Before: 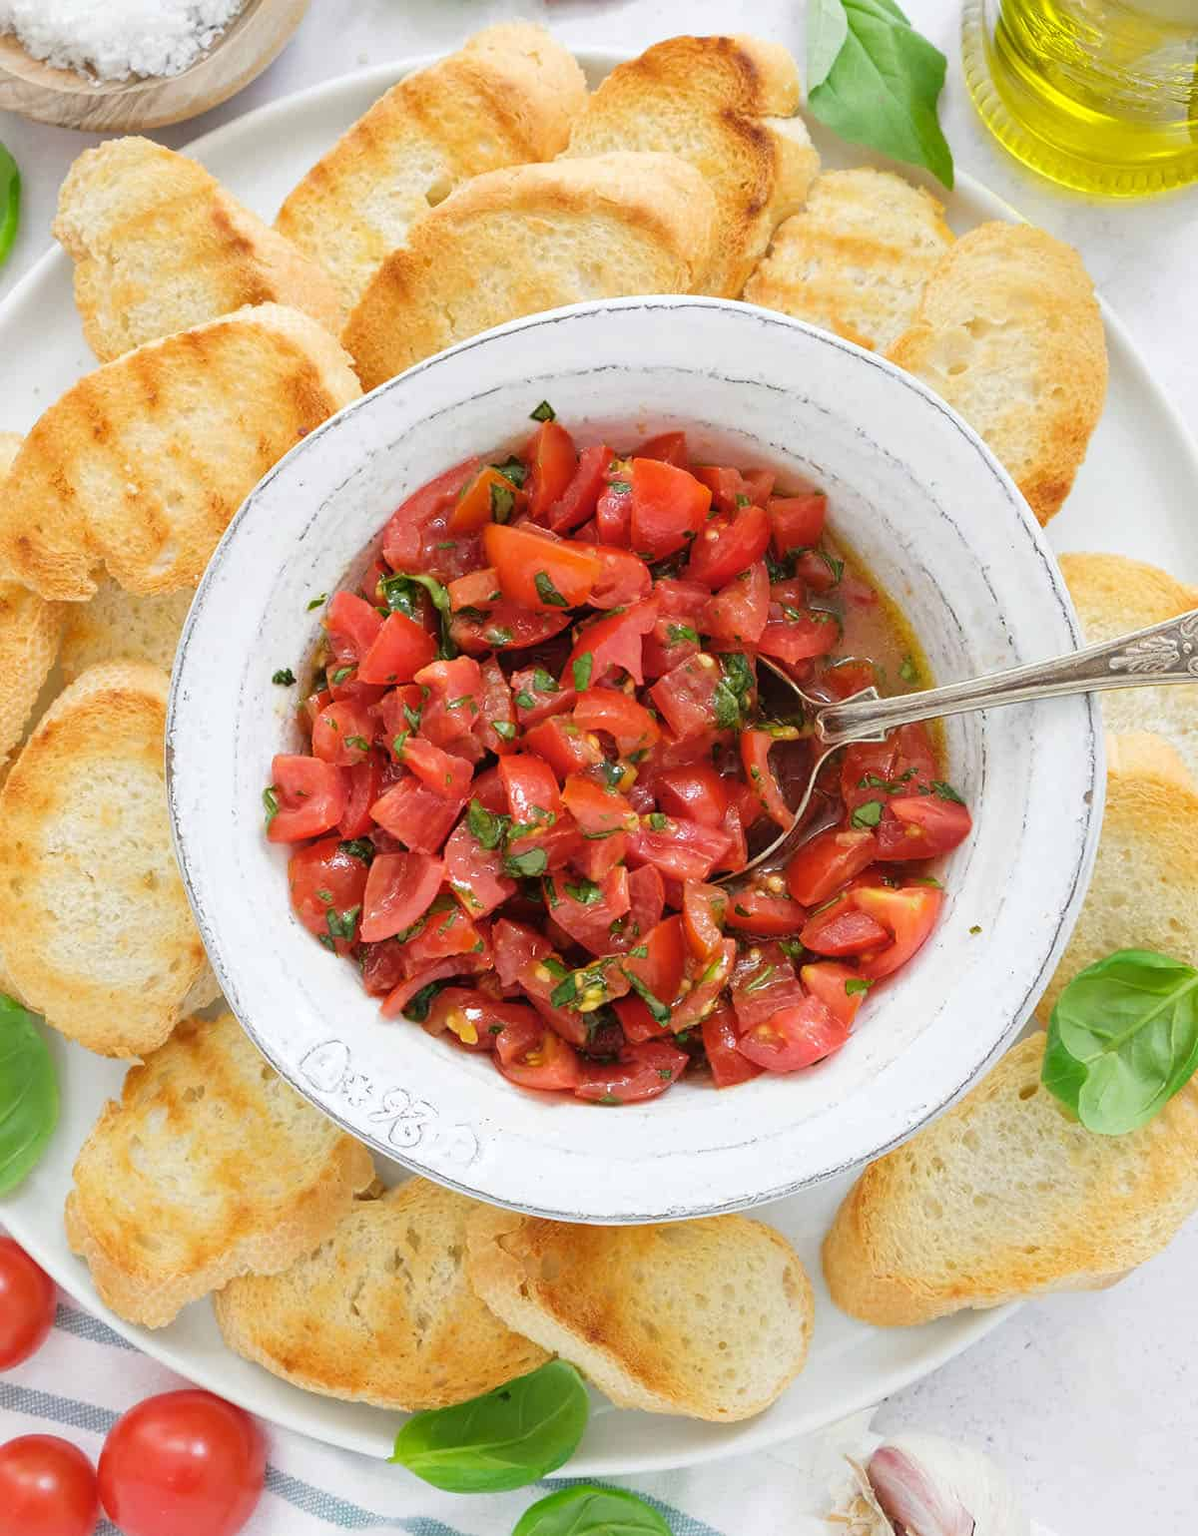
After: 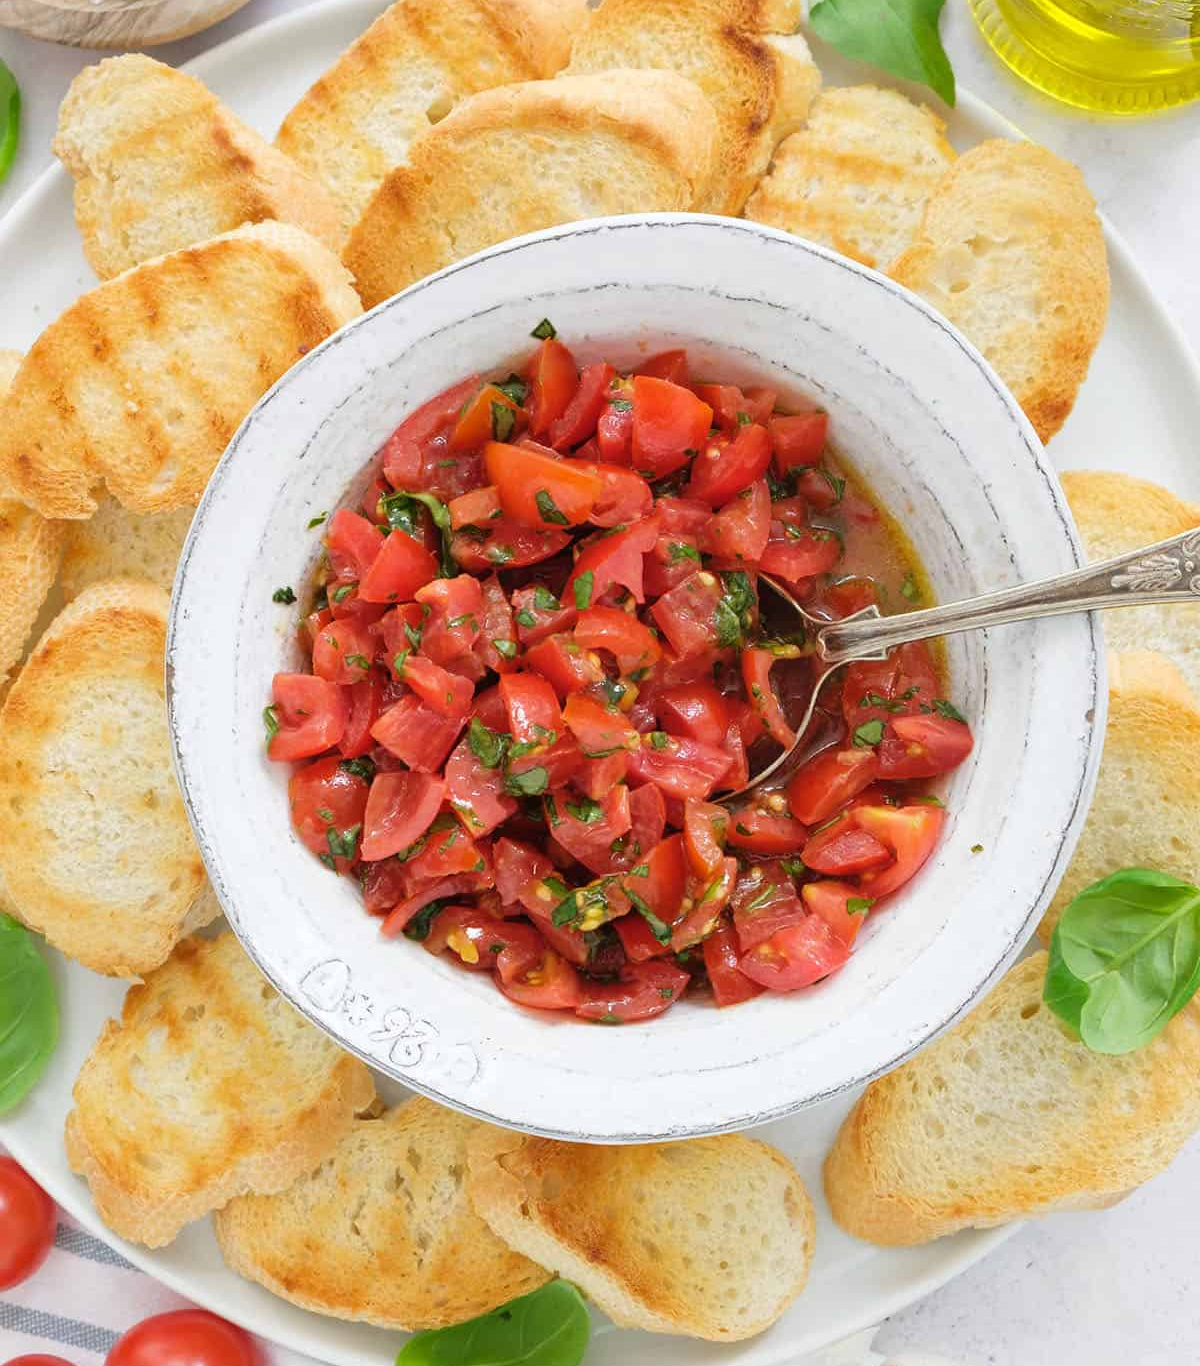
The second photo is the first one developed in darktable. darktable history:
crop and rotate: top 5.452%, bottom 5.779%
